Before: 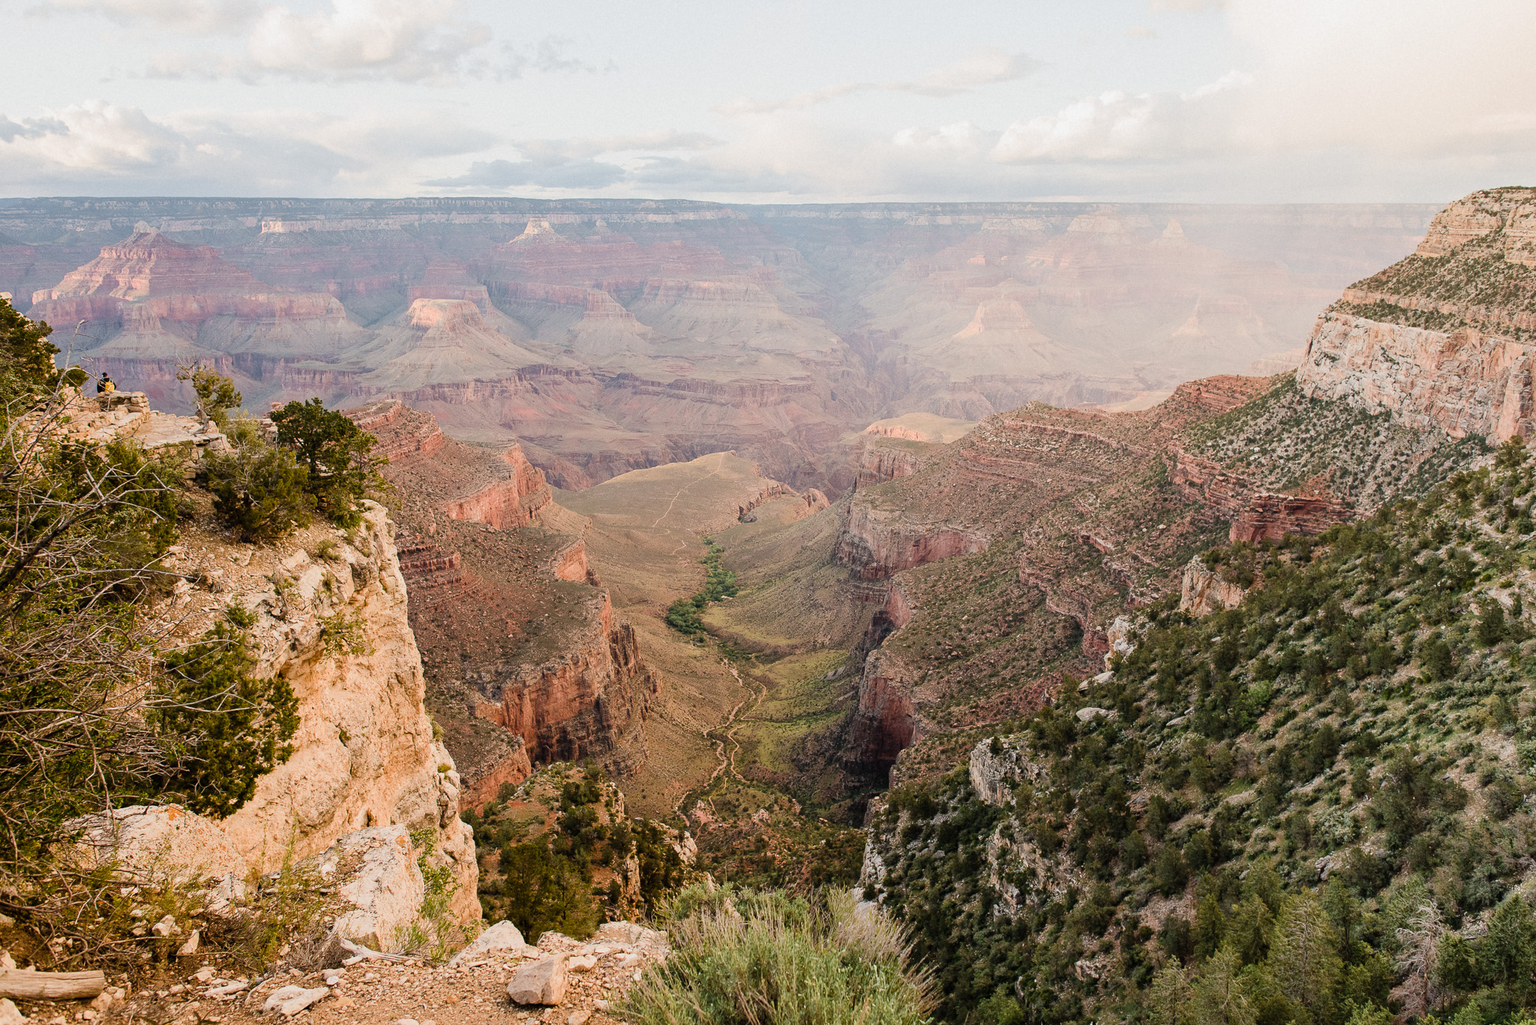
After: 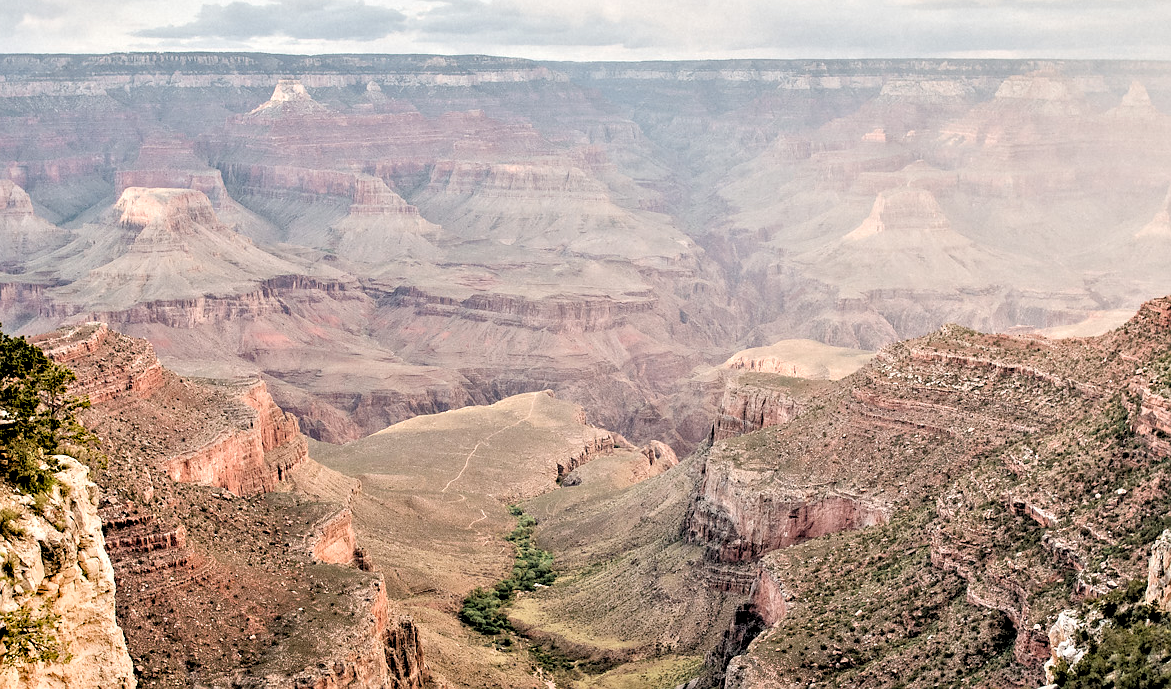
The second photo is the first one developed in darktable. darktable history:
local contrast: highlights 83%, shadows 81%
crop: left 20.932%, top 15.471%, right 21.848%, bottom 34.081%
sharpen: radius 1, threshold 1
exposure: exposure 0.3 EV, compensate highlight preservation false
rgb levels: preserve colors sum RGB, levels [[0.038, 0.433, 0.934], [0, 0.5, 1], [0, 0.5, 1]]
contrast equalizer: y [[0.511, 0.558, 0.631, 0.632, 0.559, 0.512], [0.5 ×6], [0.5 ×6], [0 ×6], [0 ×6]]
contrast brightness saturation: saturation -0.05
